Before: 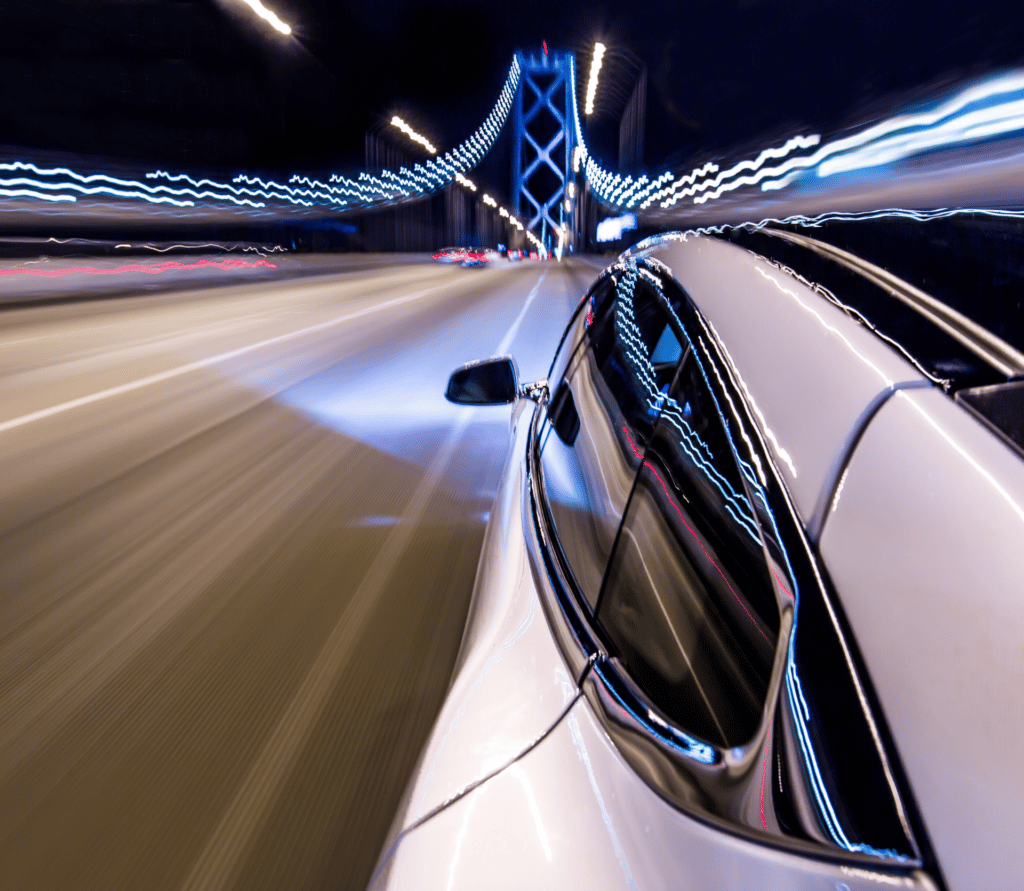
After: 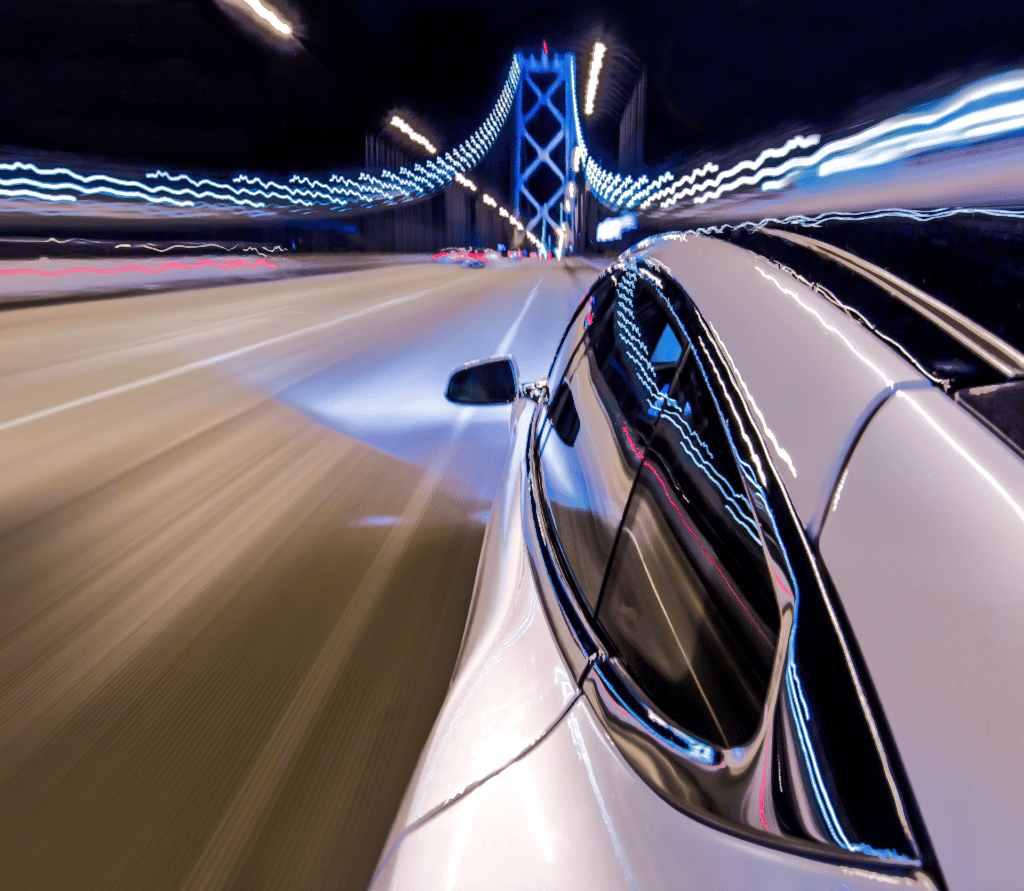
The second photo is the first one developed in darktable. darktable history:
tone equalizer: -7 EV -0.63 EV, -6 EV 0.991 EV, -5 EV -0.462 EV, -4 EV 0.434 EV, -3 EV 0.427 EV, -2 EV 0.124 EV, -1 EV -0.131 EV, +0 EV -0.398 EV, edges refinement/feathering 500, mask exposure compensation -1.57 EV, preserve details guided filter
shadows and highlights: shadows 10.61, white point adjustment 0.883, highlights -39.77
